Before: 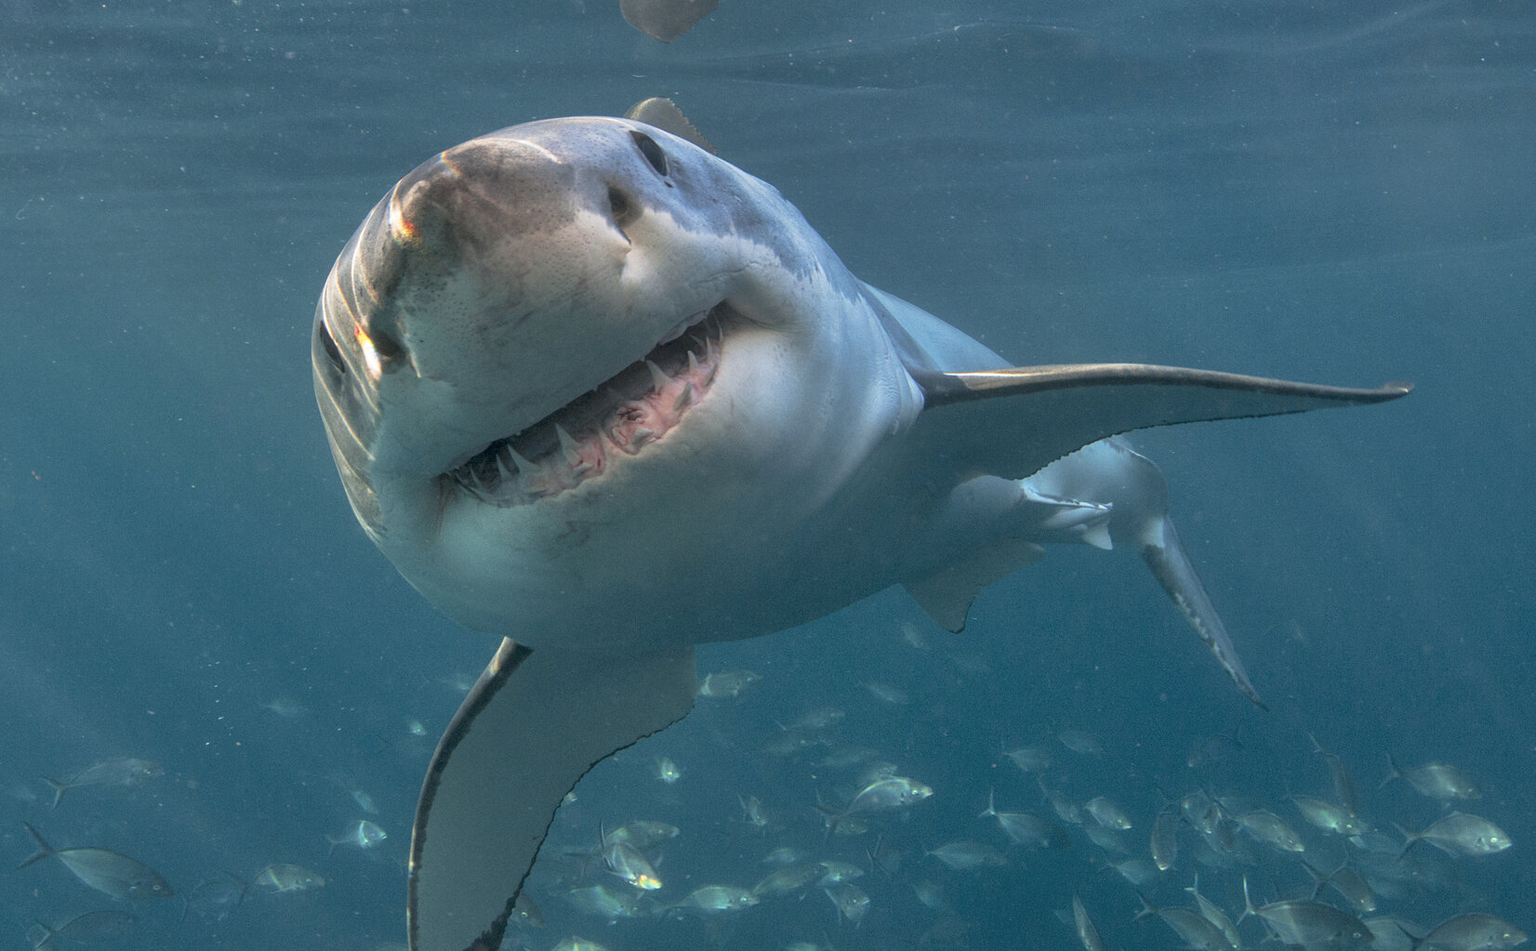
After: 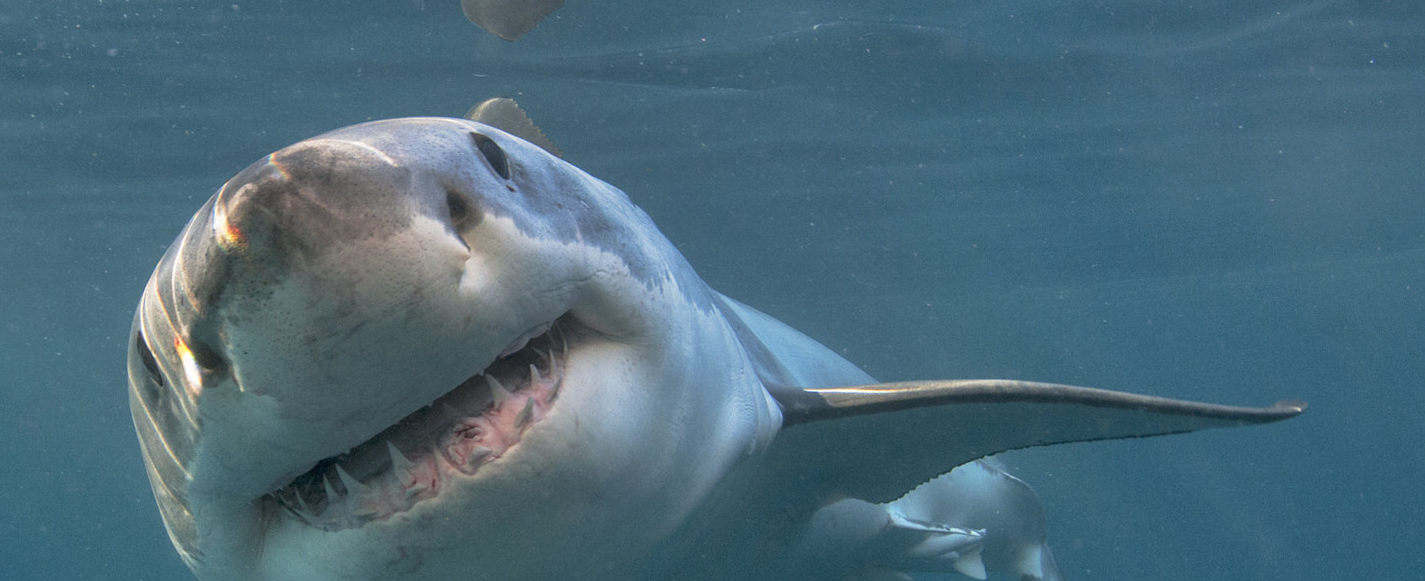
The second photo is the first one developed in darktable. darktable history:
crop and rotate: left 11.812%, bottom 42.776%
rotate and perspective: rotation 0.226°, lens shift (vertical) -0.042, crop left 0.023, crop right 0.982, crop top 0.006, crop bottom 0.994
